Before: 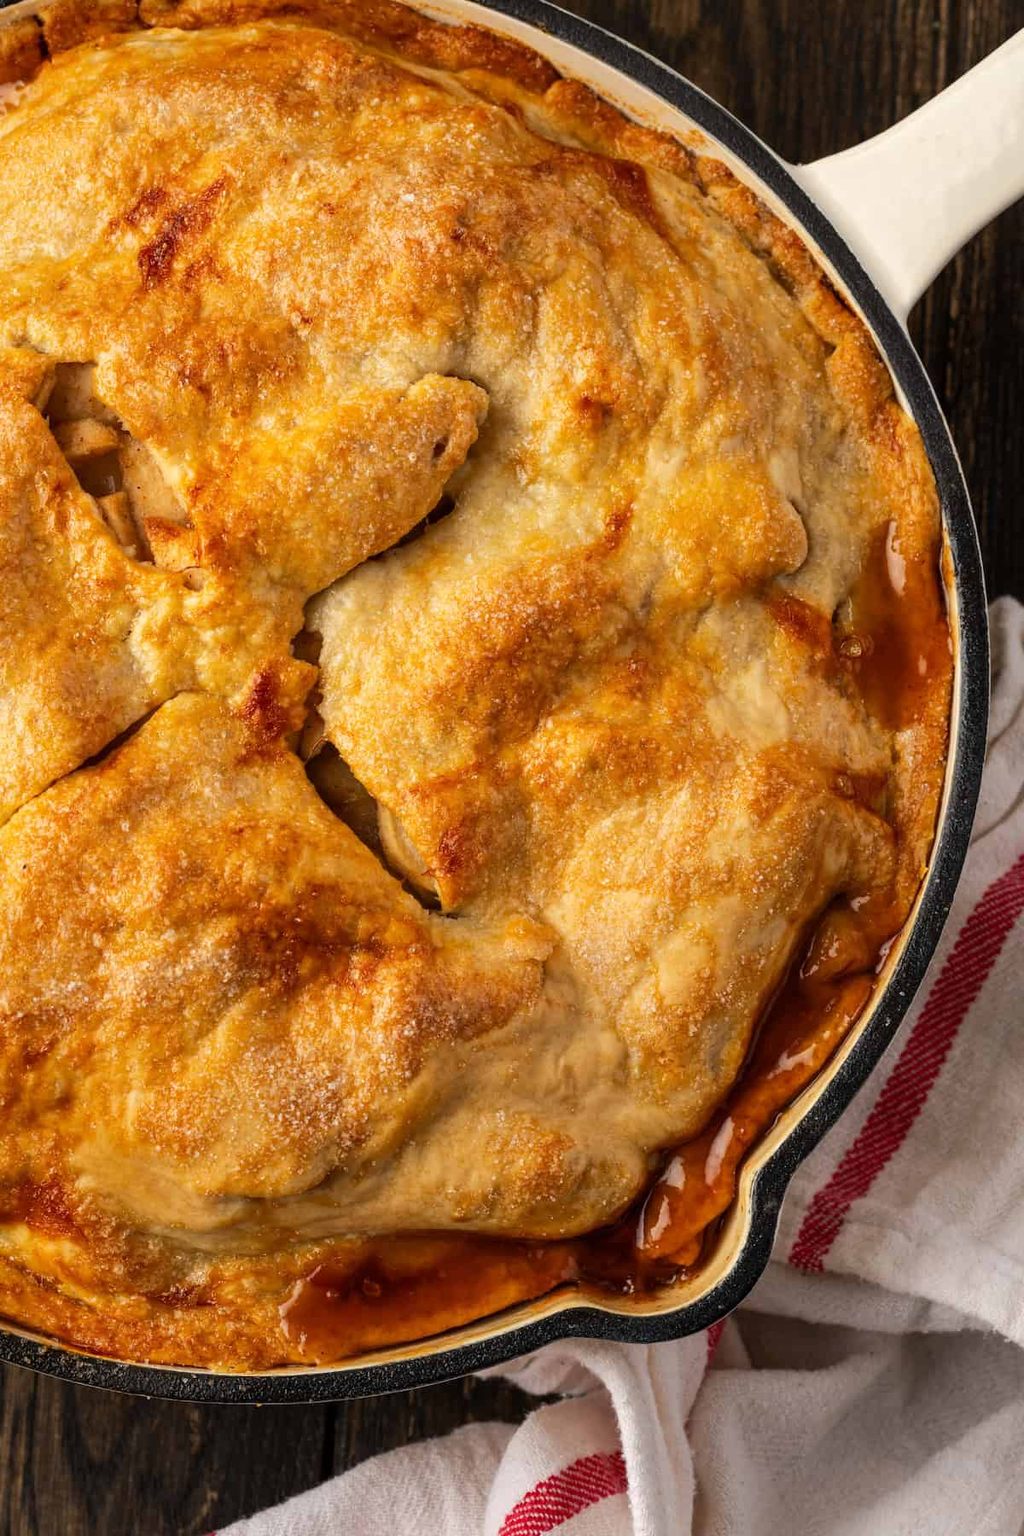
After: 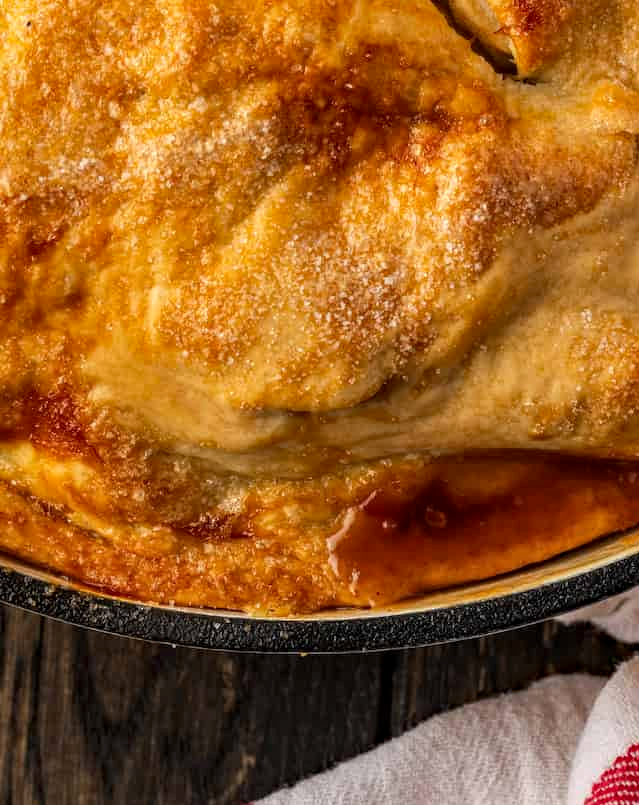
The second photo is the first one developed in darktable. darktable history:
sharpen: radius 5.312, amount 0.316, threshold 26.808
crop and rotate: top 55.119%, right 46.703%, bottom 0.117%
local contrast: on, module defaults
haze removal: compatibility mode true, adaptive false
